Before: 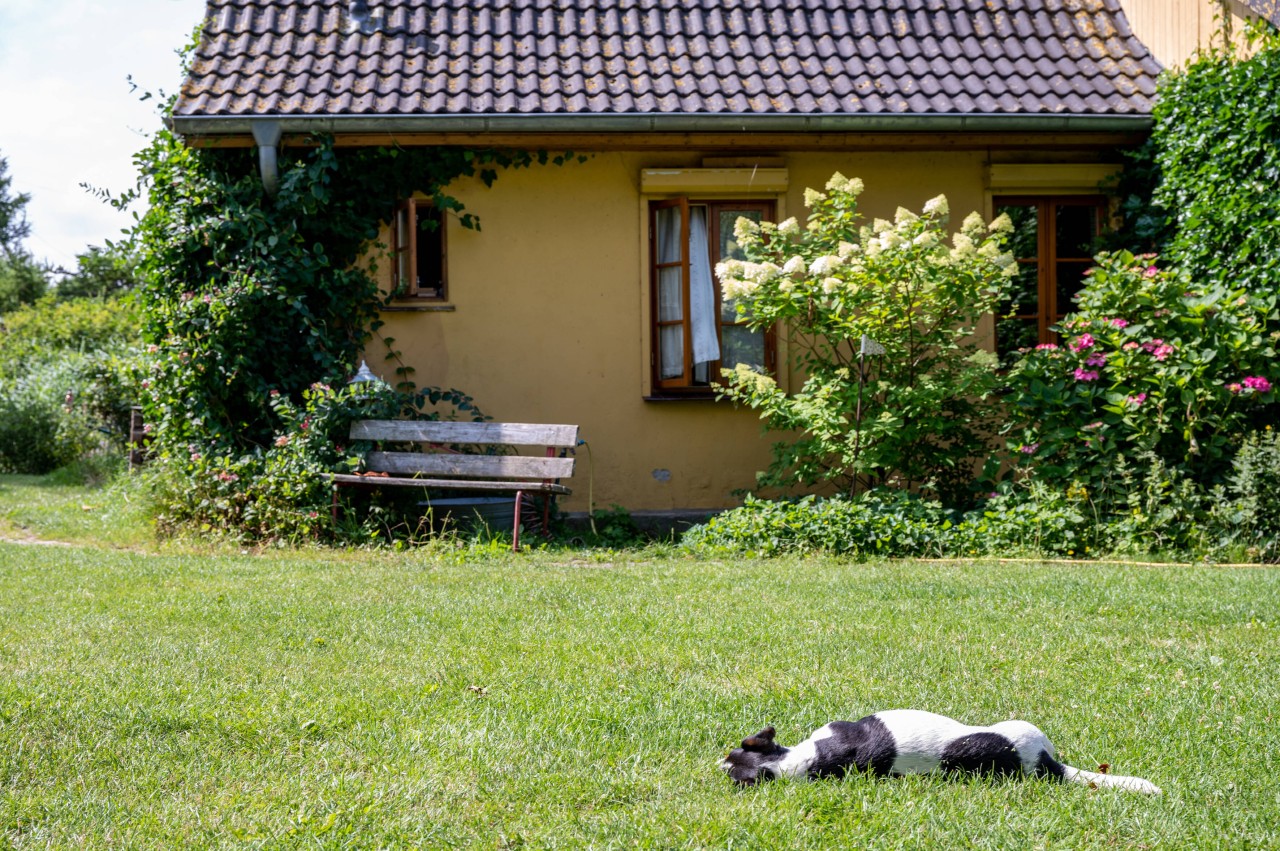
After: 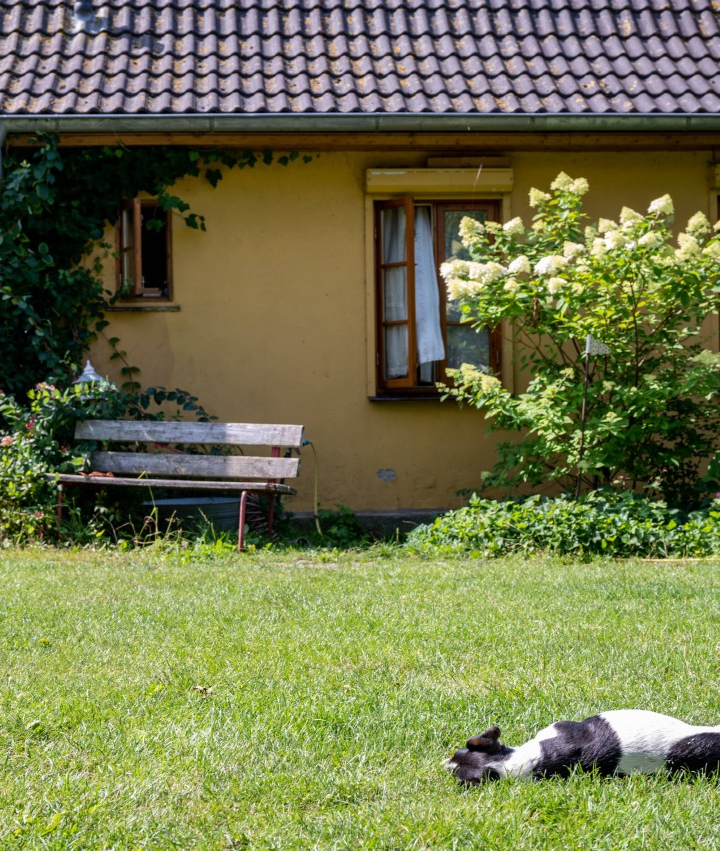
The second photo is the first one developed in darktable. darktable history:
crop: left 21.496%, right 22.254%
tone equalizer: -7 EV 0.13 EV, smoothing diameter 25%, edges refinement/feathering 10, preserve details guided filter
